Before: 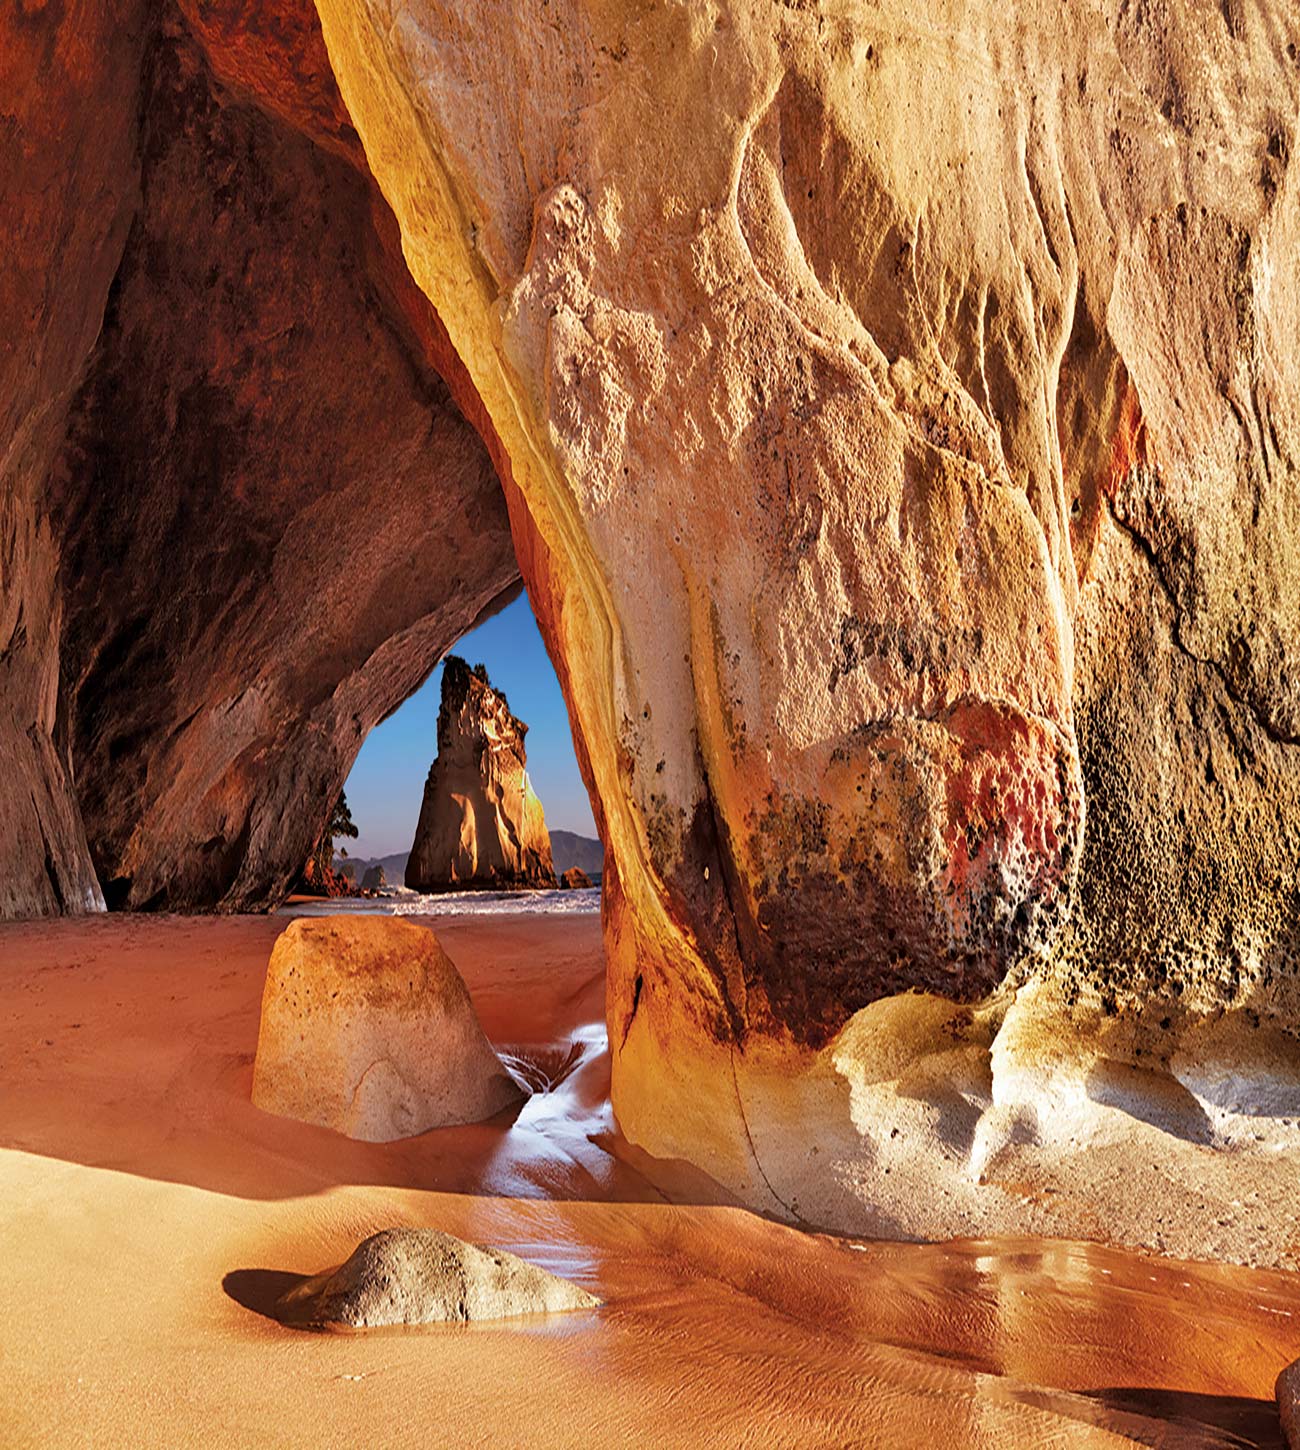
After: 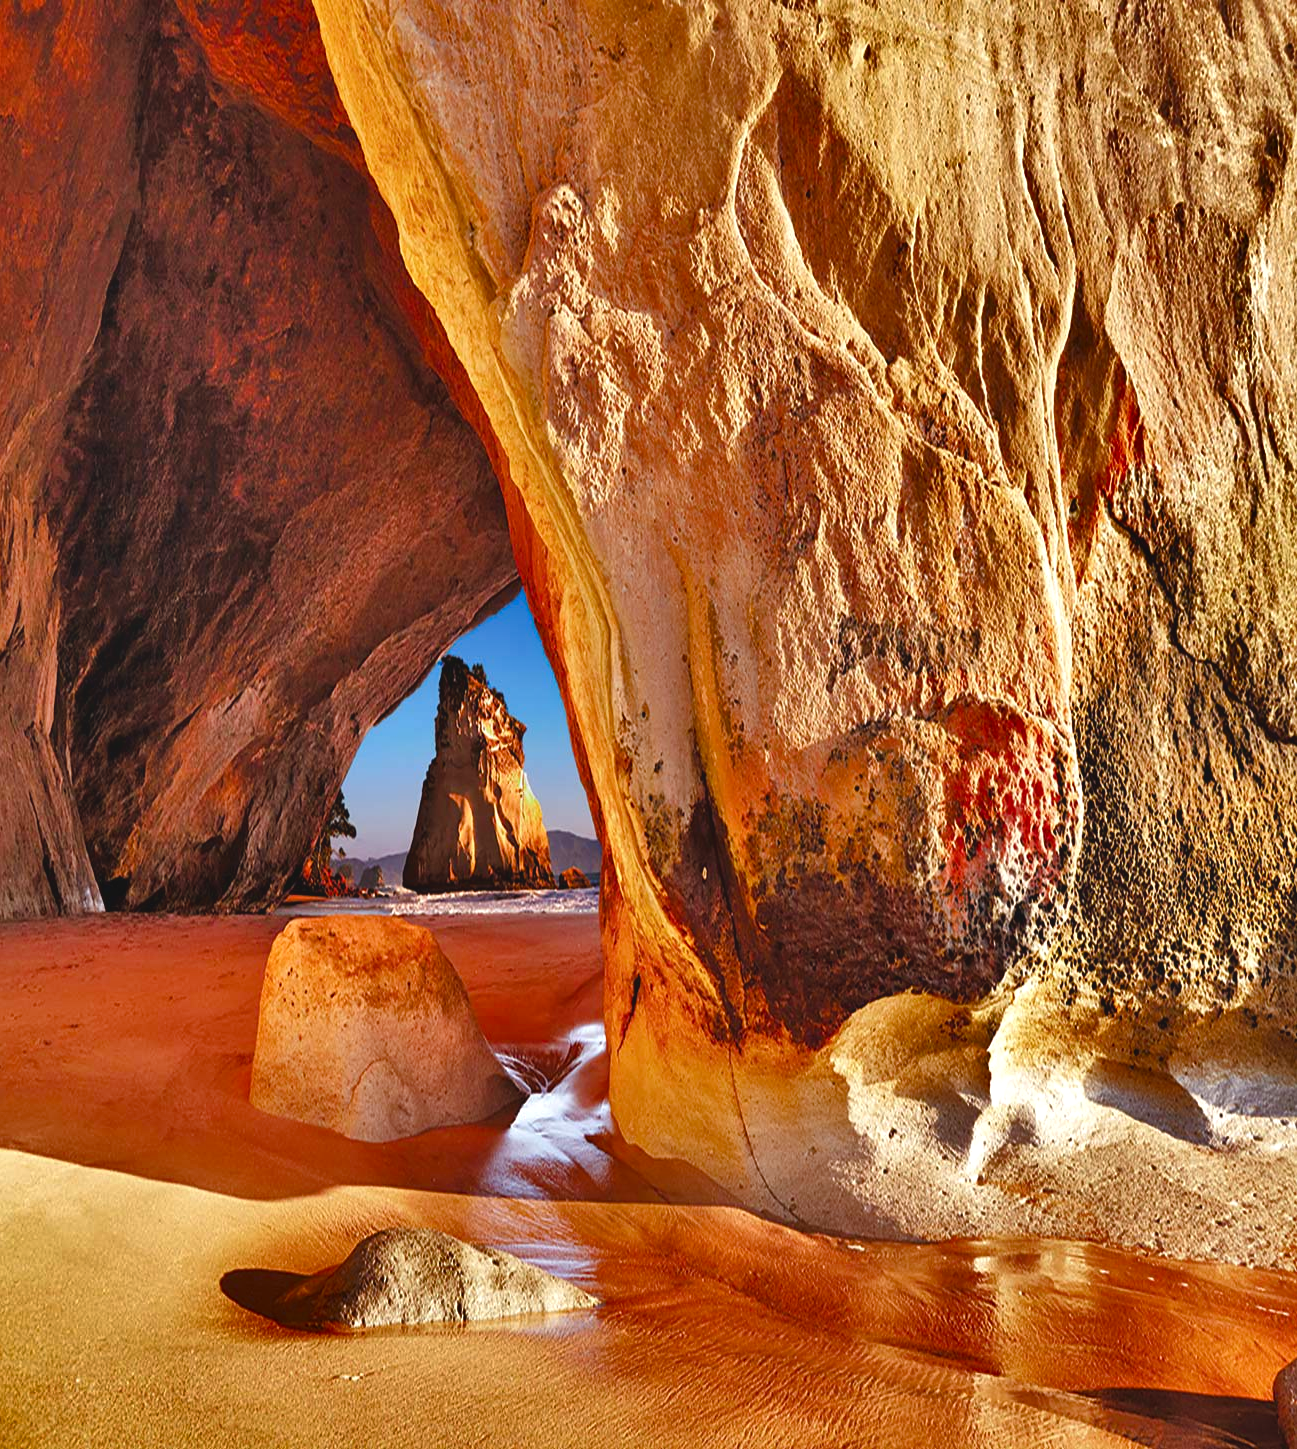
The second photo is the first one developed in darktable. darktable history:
crop and rotate: left 0.171%, bottom 0.01%
color balance rgb: global offset › luminance 0.708%, linear chroma grading › mid-tones 7.22%, perceptual saturation grading › global saturation 9.422%, perceptual saturation grading › highlights -13.691%, perceptual saturation grading › mid-tones 14.514%, perceptual saturation grading › shadows 22.178%
exposure: black level correction 0, exposure 0.5 EV, compensate highlight preservation false
shadows and highlights: shadows 82.1, white point adjustment -9.12, highlights -61.32, soften with gaussian
